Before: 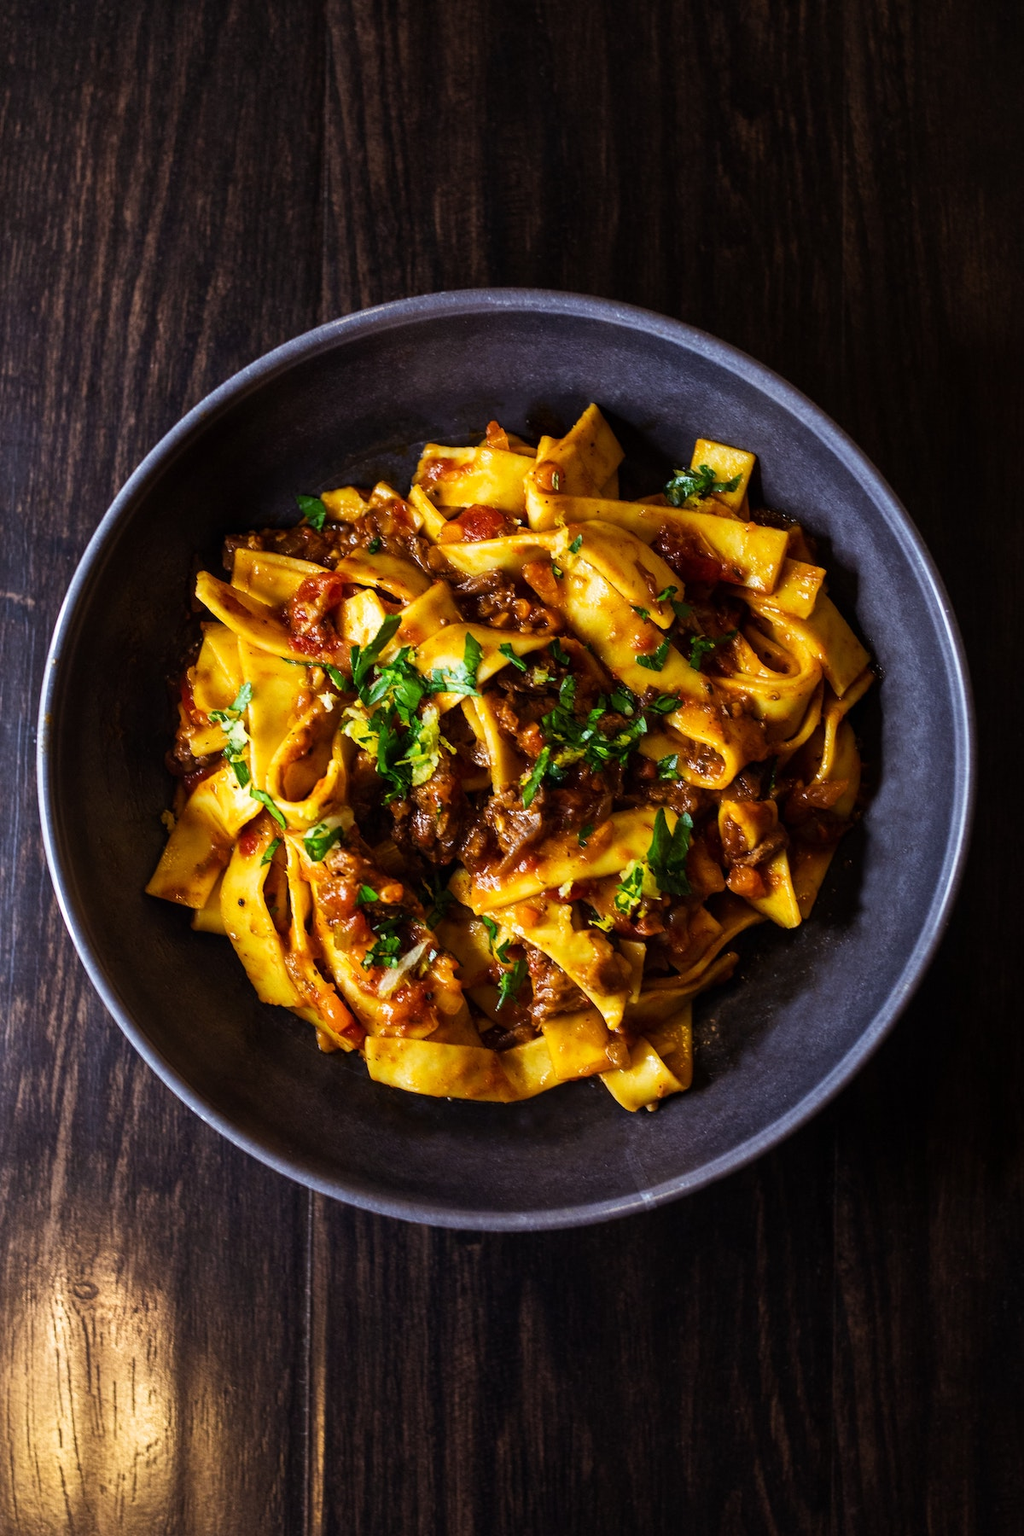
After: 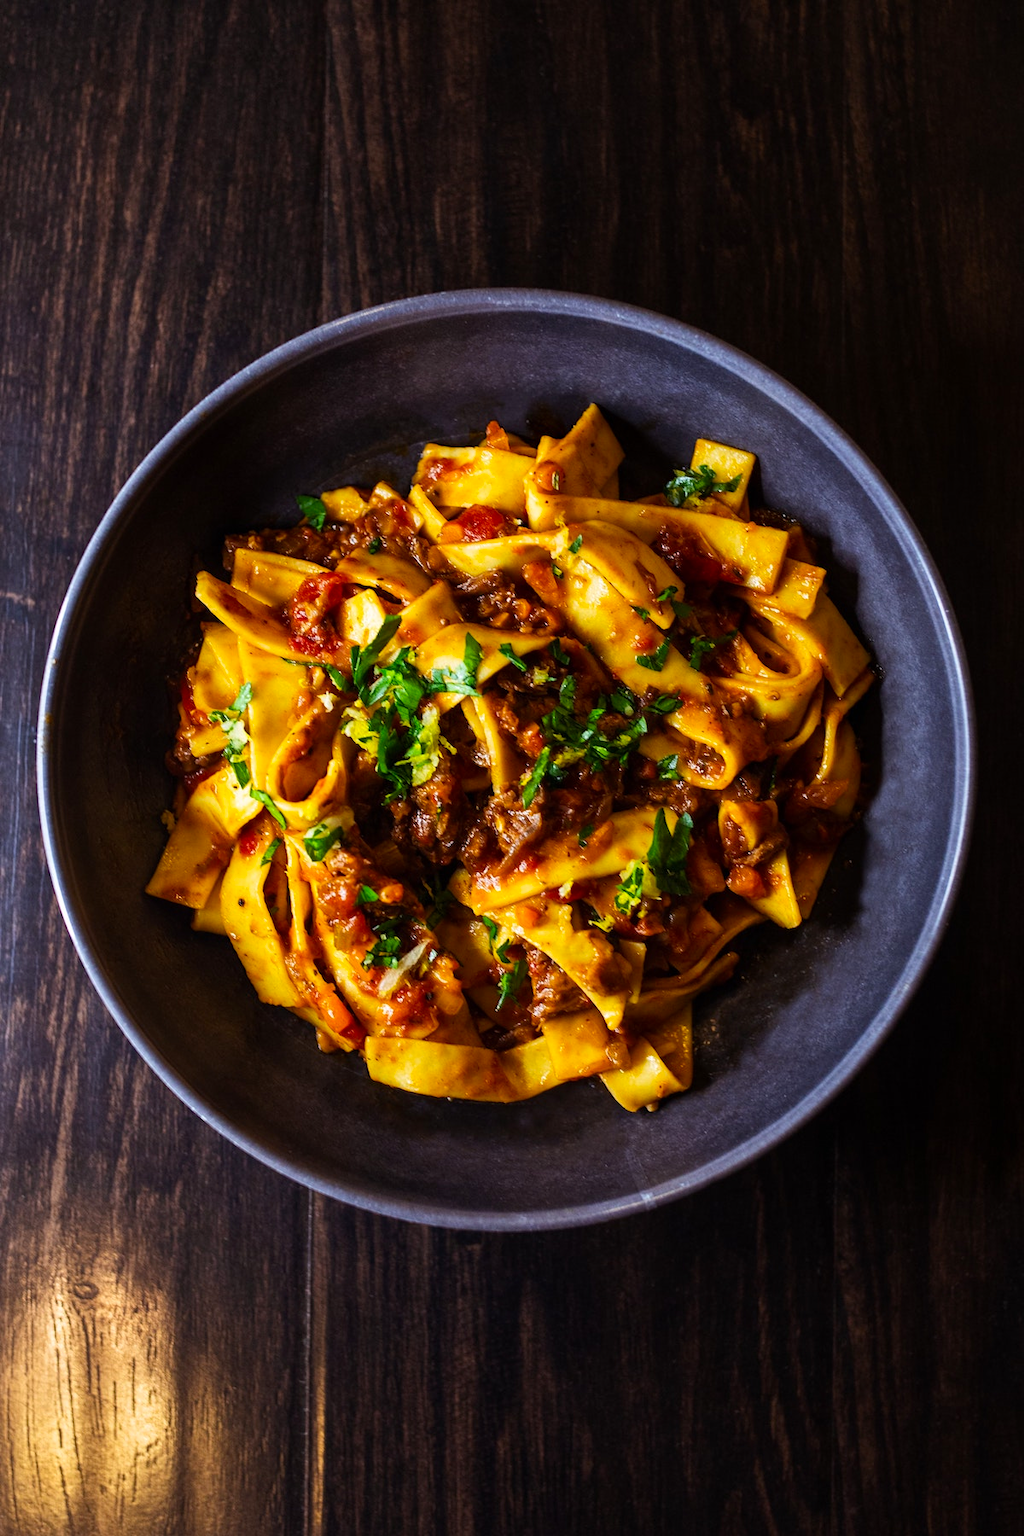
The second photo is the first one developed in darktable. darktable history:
contrast brightness saturation: contrast 0.037, saturation 0.158
